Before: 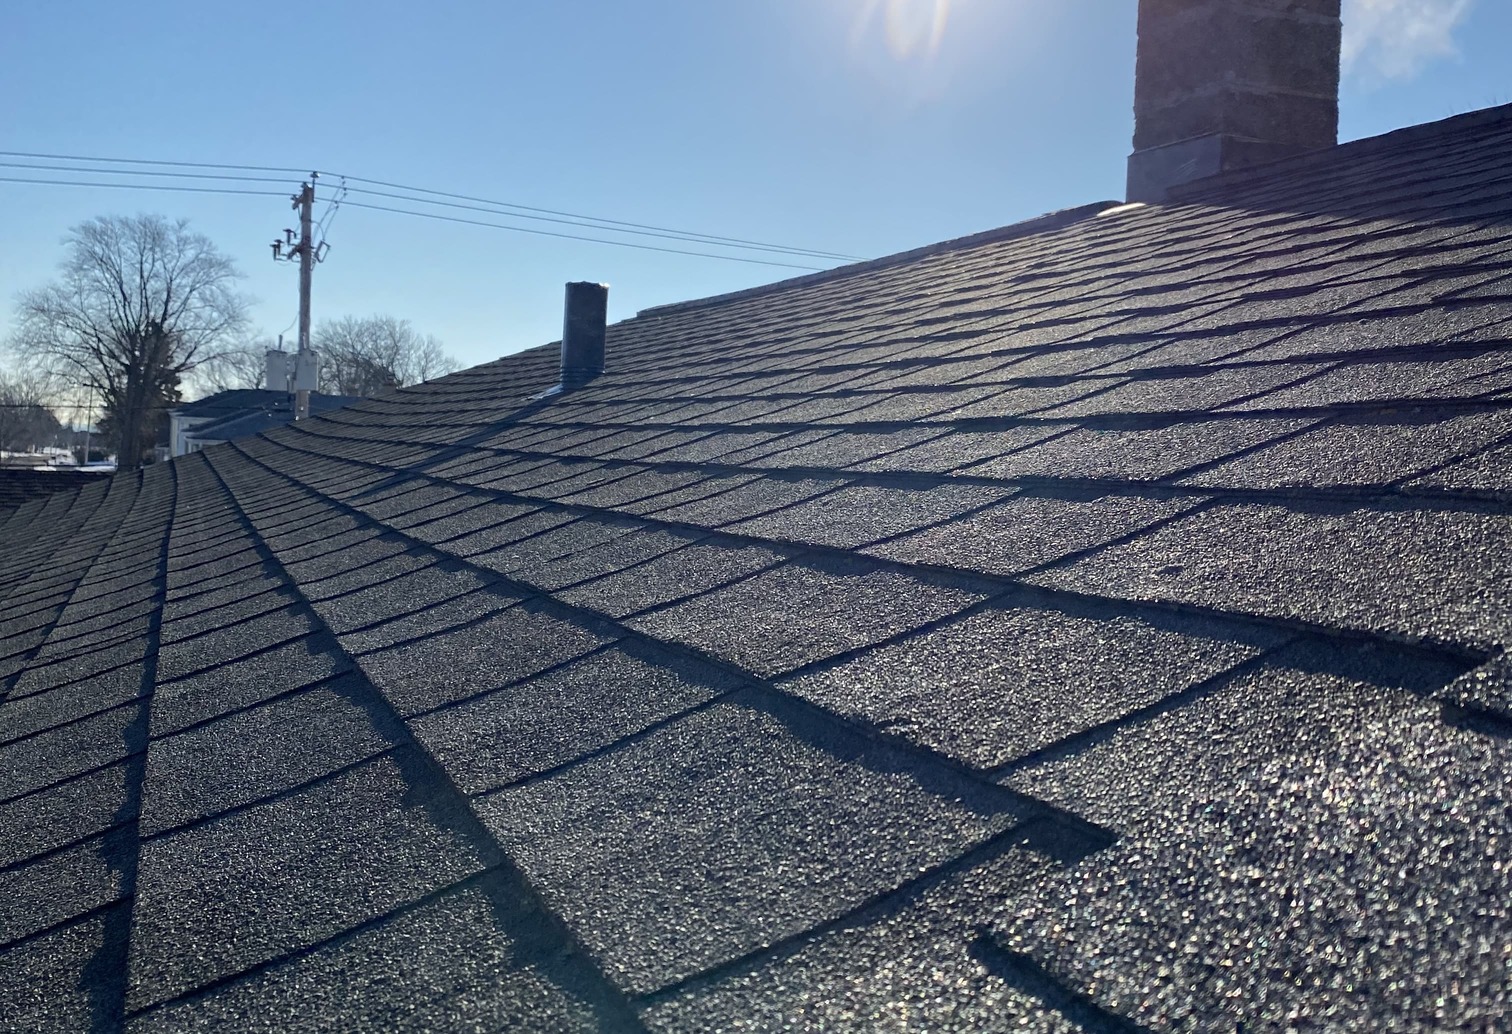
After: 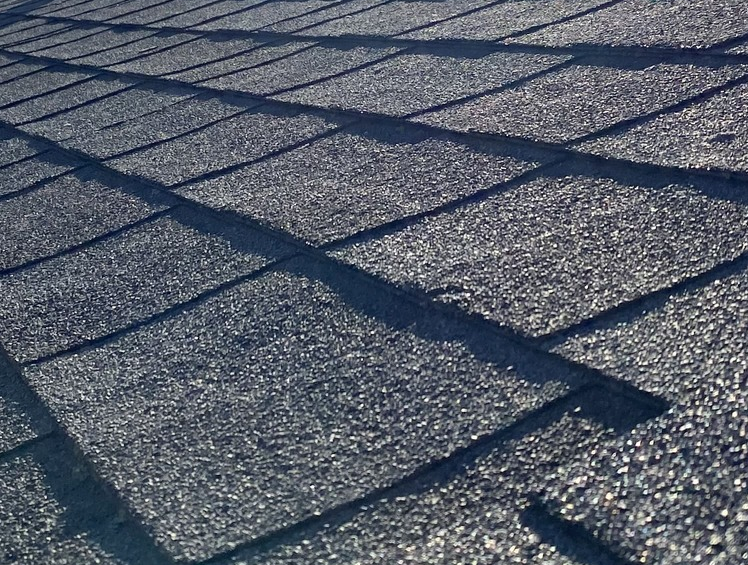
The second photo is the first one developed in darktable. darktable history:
crop: left 29.672%, top 41.786%, right 20.851%, bottom 3.487%
shadows and highlights: soften with gaussian
